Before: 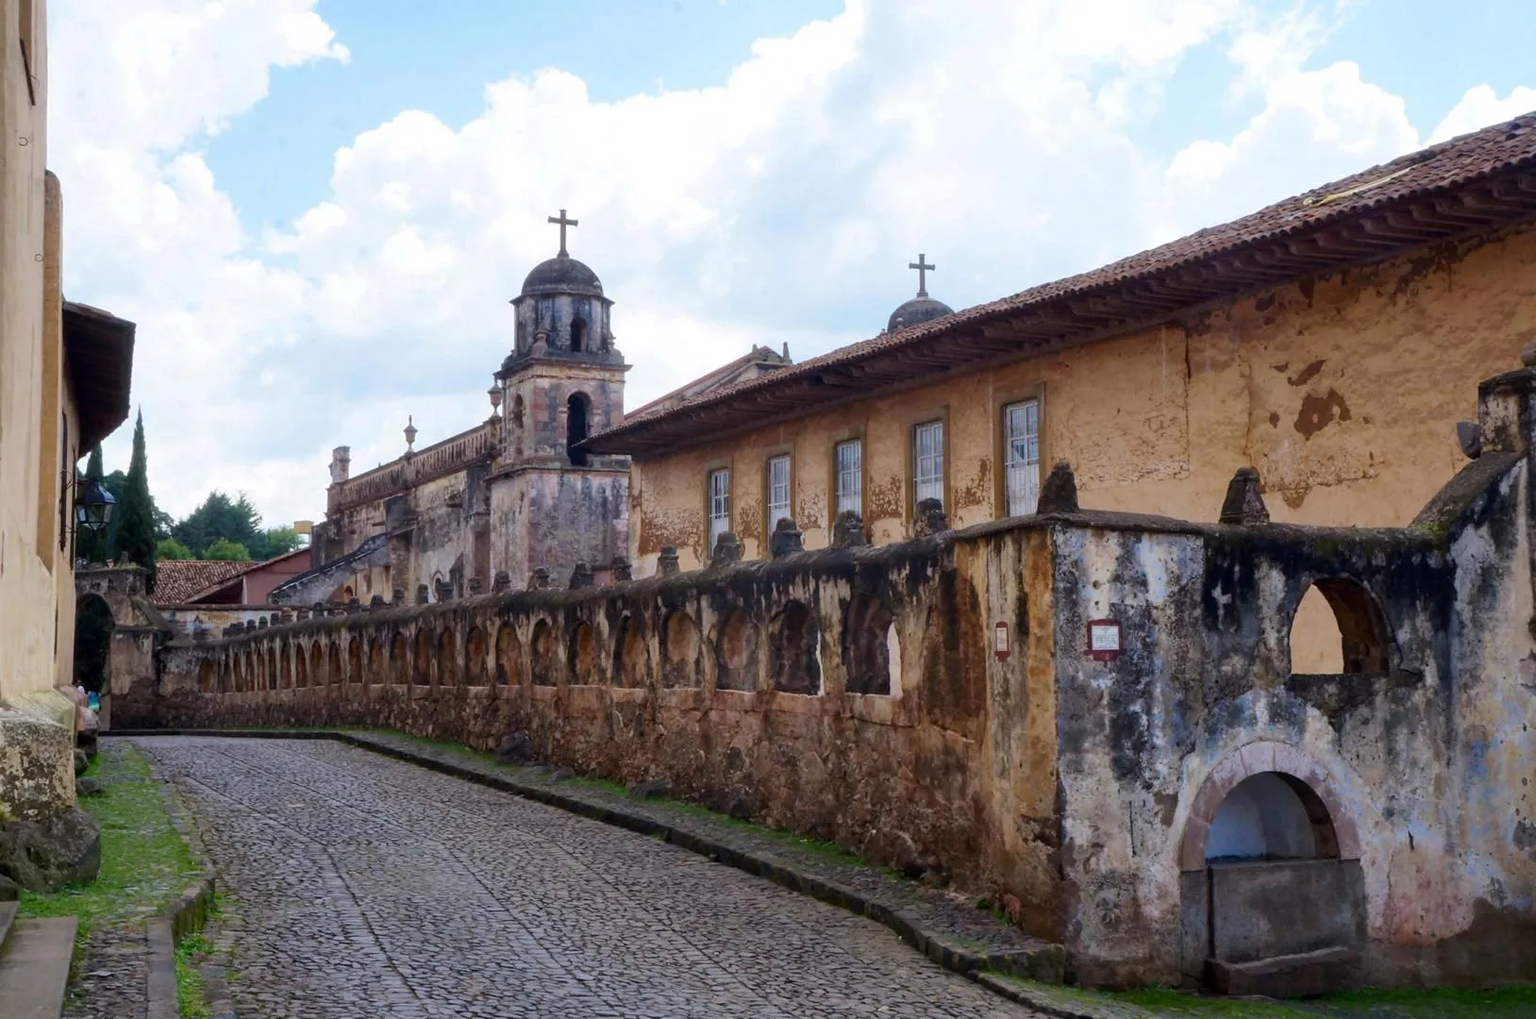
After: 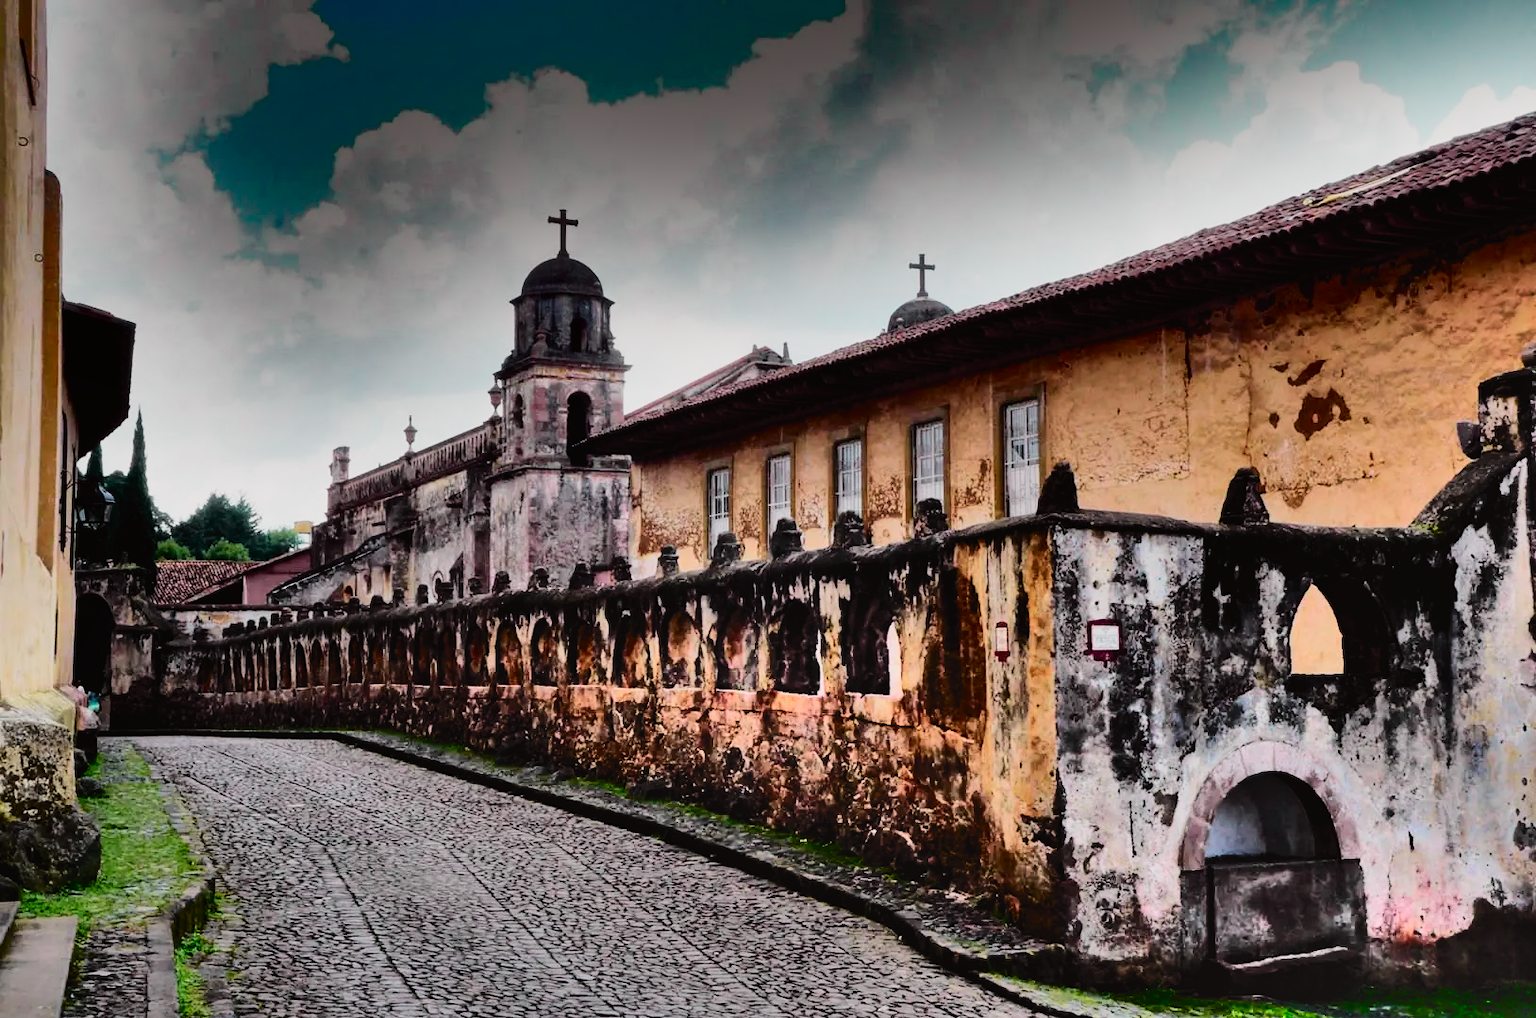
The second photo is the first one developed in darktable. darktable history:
shadows and highlights: radius 123.98, shadows 100, white point adjustment -3, highlights -100, highlights color adjustment 89.84%, soften with gaussian
filmic rgb: black relative exposure -5 EV, white relative exposure 3.5 EV, hardness 3.19, contrast 1.2, highlights saturation mix -50%
tone curve: curves: ch0 [(0, 0.014) (0.17, 0.099) (0.398, 0.423) (0.725, 0.828) (0.872, 0.918) (1, 0.981)]; ch1 [(0, 0) (0.402, 0.36) (0.489, 0.491) (0.5, 0.503) (0.515, 0.52) (0.545, 0.572) (0.615, 0.662) (0.701, 0.725) (1, 1)]; ch2 [(0, 0) (0.42, 0.458) (0.485, 0.499) (0.503, 0.503) (0.531, 0.542) (0.561, 0.594) (0.644, 0.694) (0.717, 0.753) (1, 0.991)], color space Lab, independent channels
